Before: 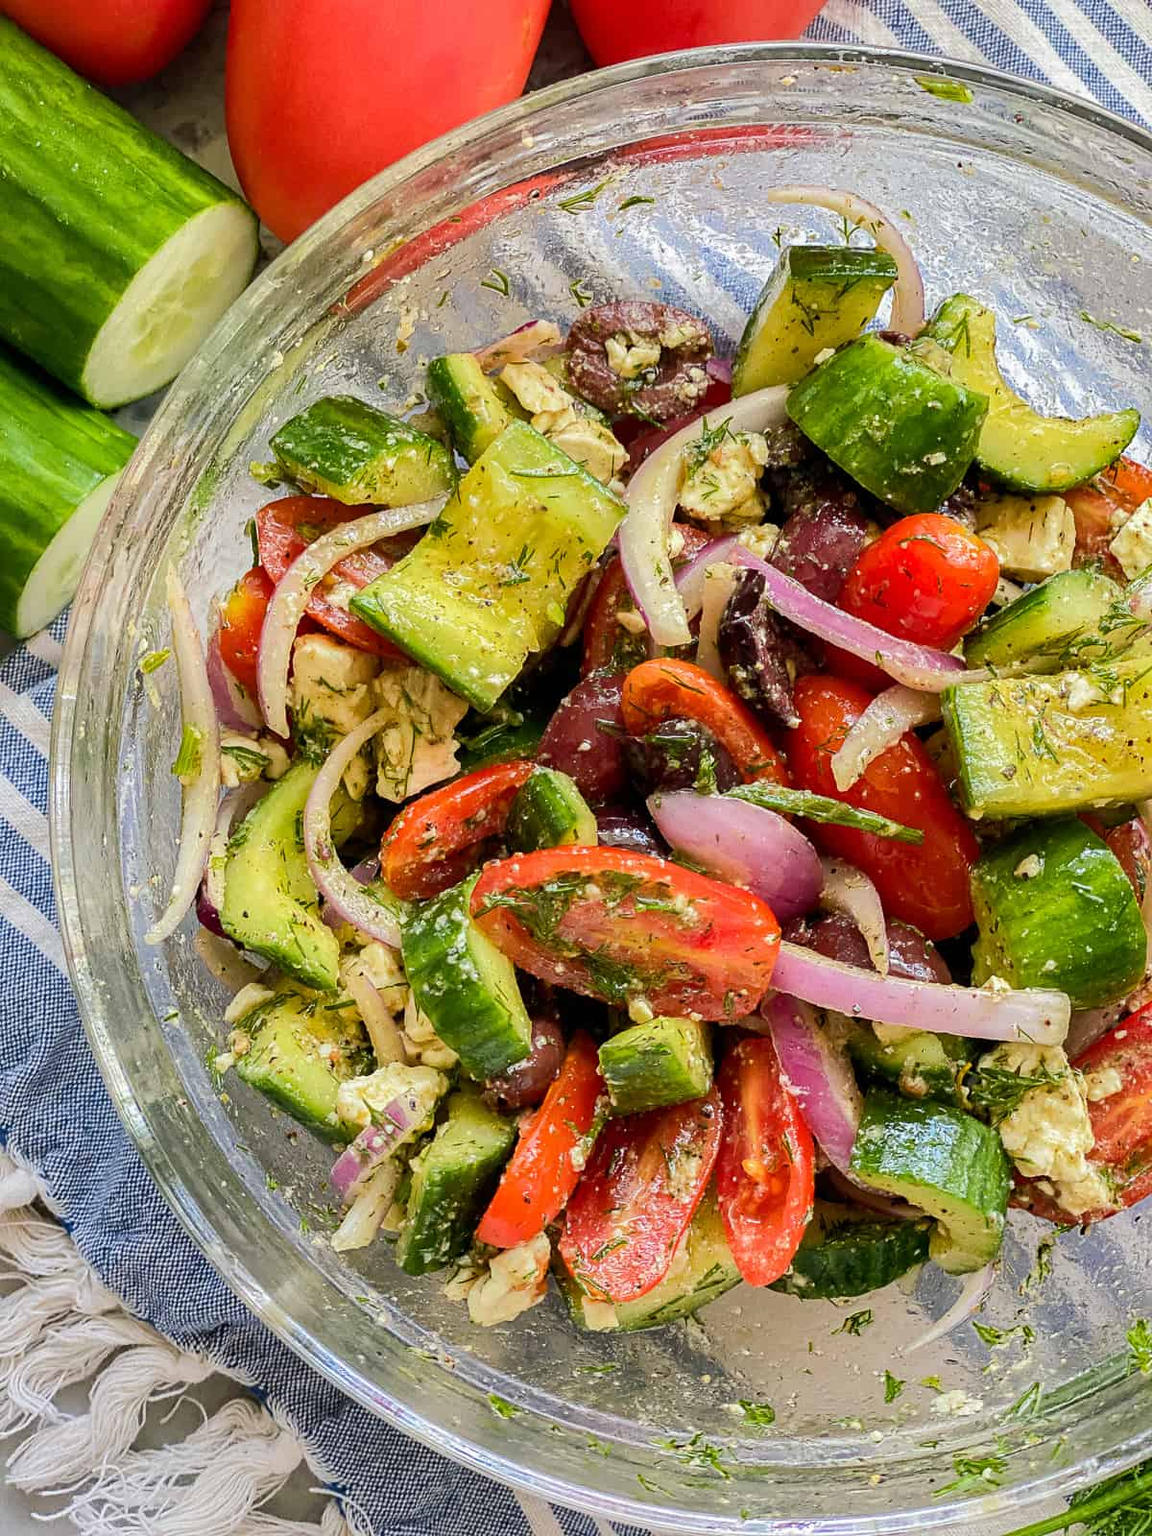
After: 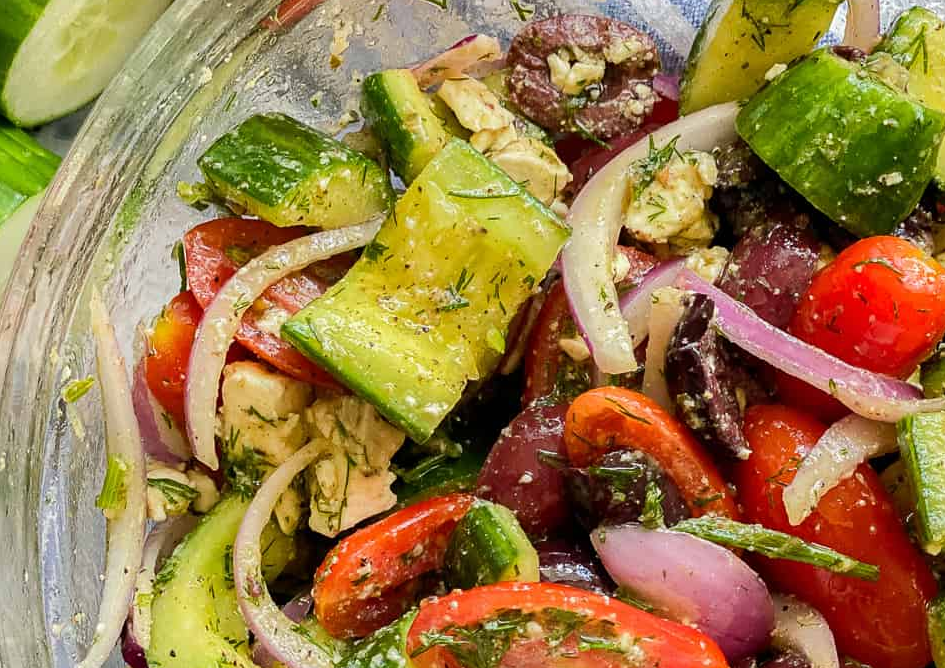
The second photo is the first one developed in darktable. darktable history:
crop: left 6.931%, top 18.73%, right 14.317%, bottom 39.511%
